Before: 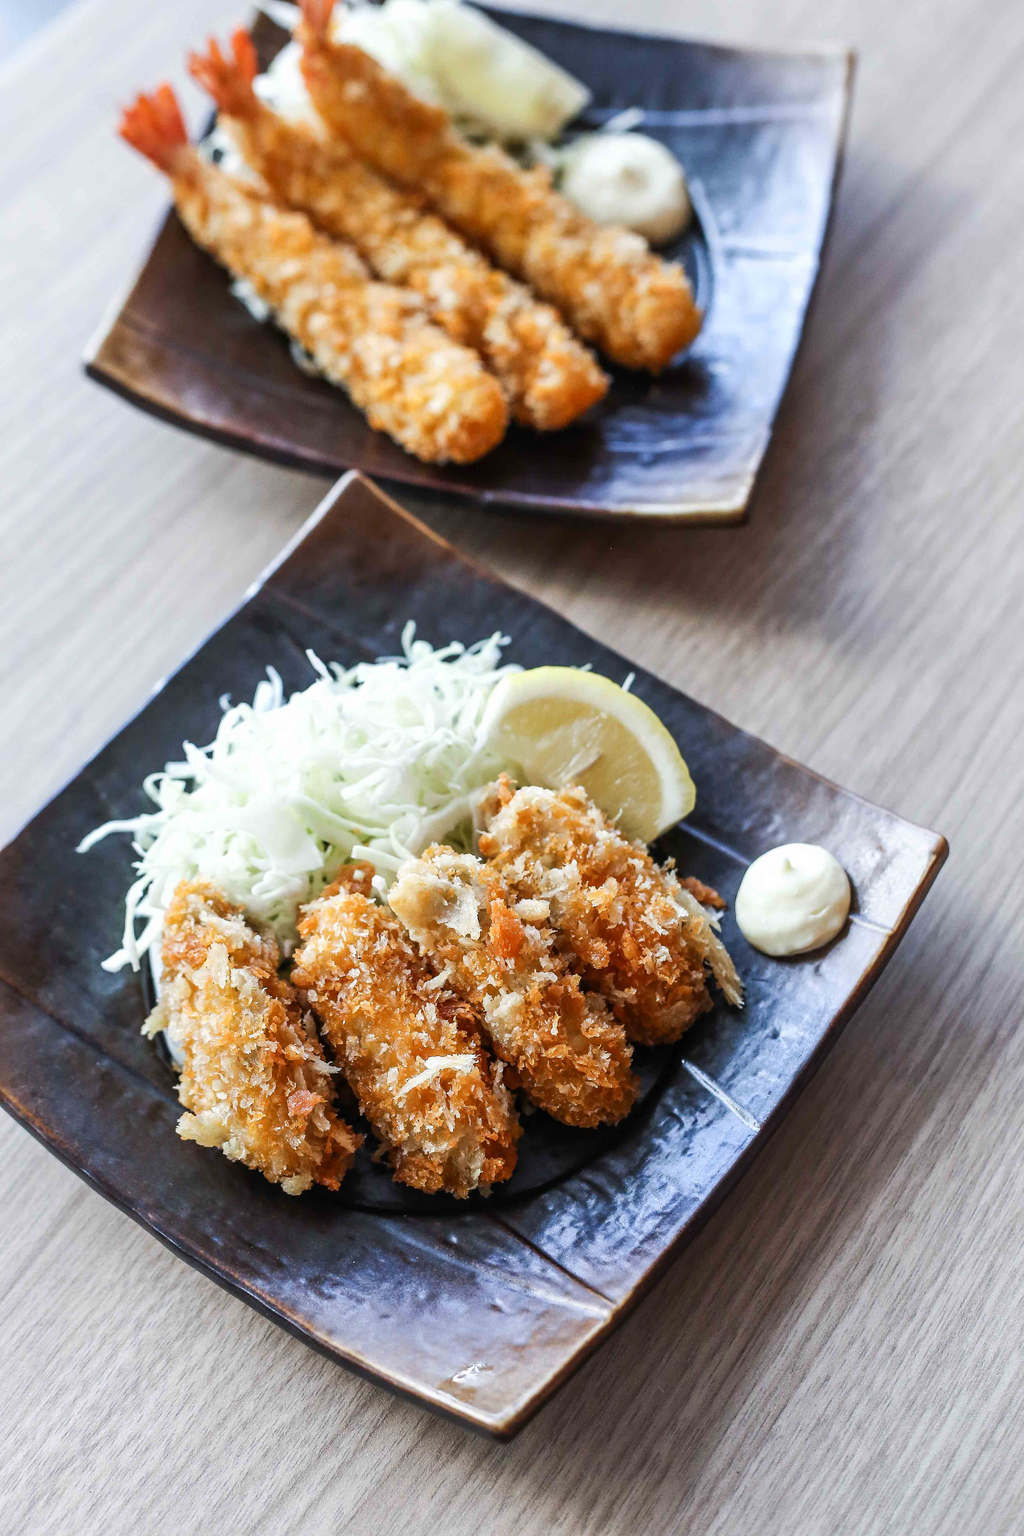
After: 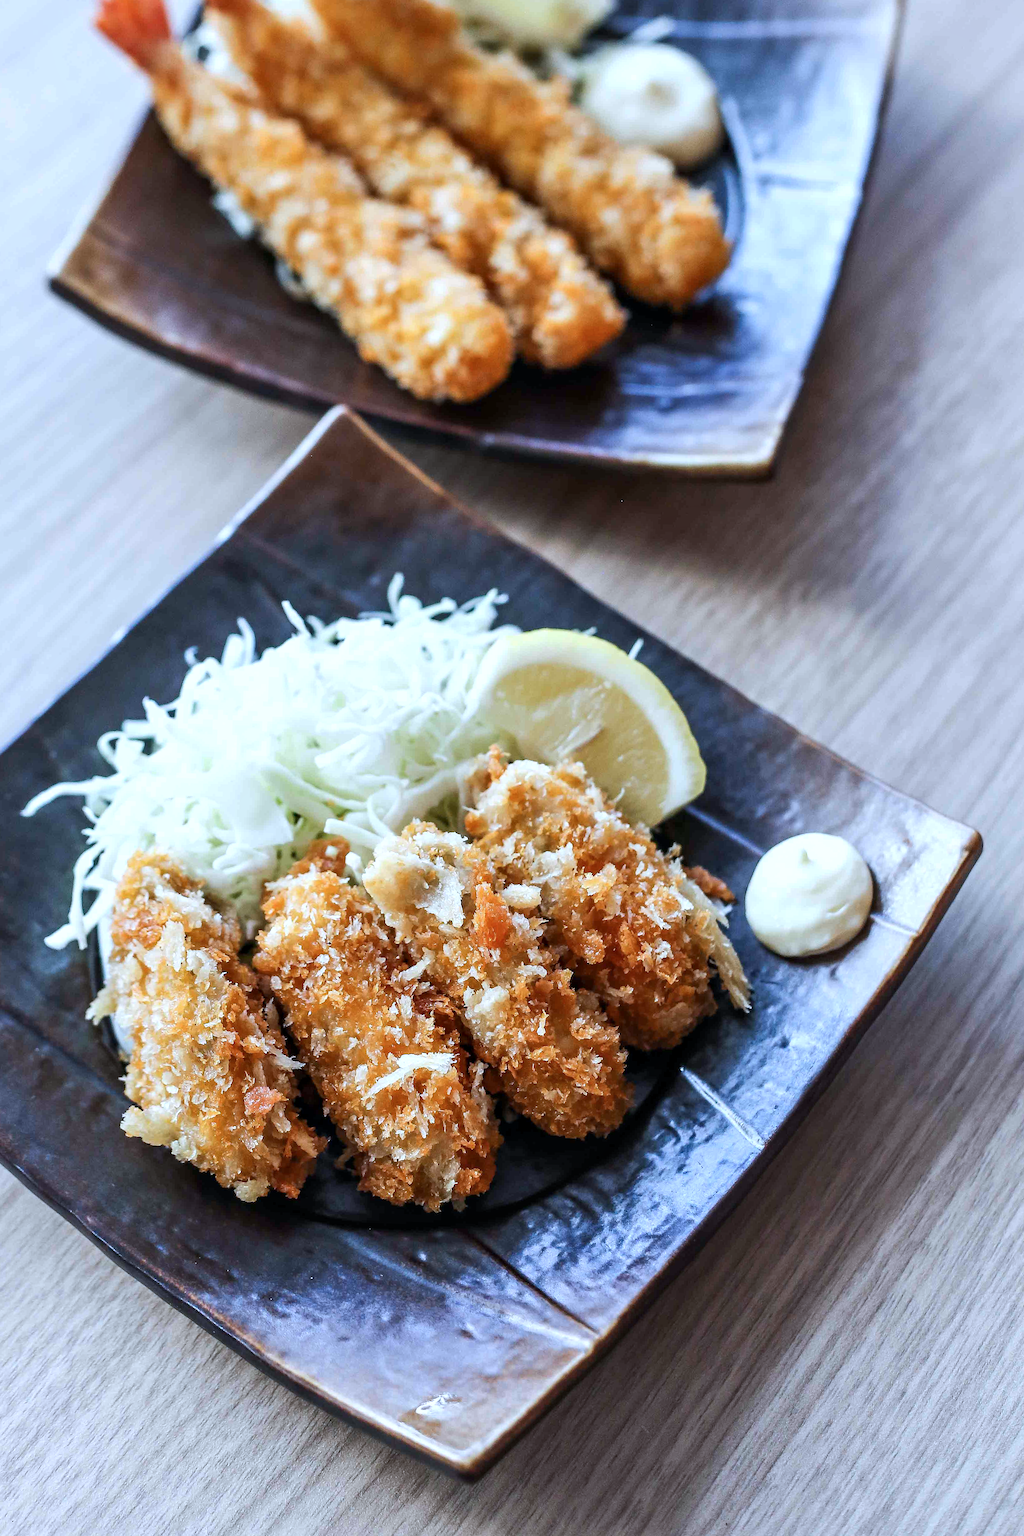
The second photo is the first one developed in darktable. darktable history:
shadows and highlights: shadows 12, white point adjustment 1.2, highlights -0.36, soften with gaussian
contrast equalizer: octaves 7, y [[0.6 ×6], [0.55 ×6], [0 ×6], [0 ×6], [0 ×6]], mix 0.15
crop and rotate: angle -1.96°, left 3.097%, top 4.154%, right 1.586%, bottom 0.529%
color calibration: x 0.37, y 0.382, temperature 4313.32 K
